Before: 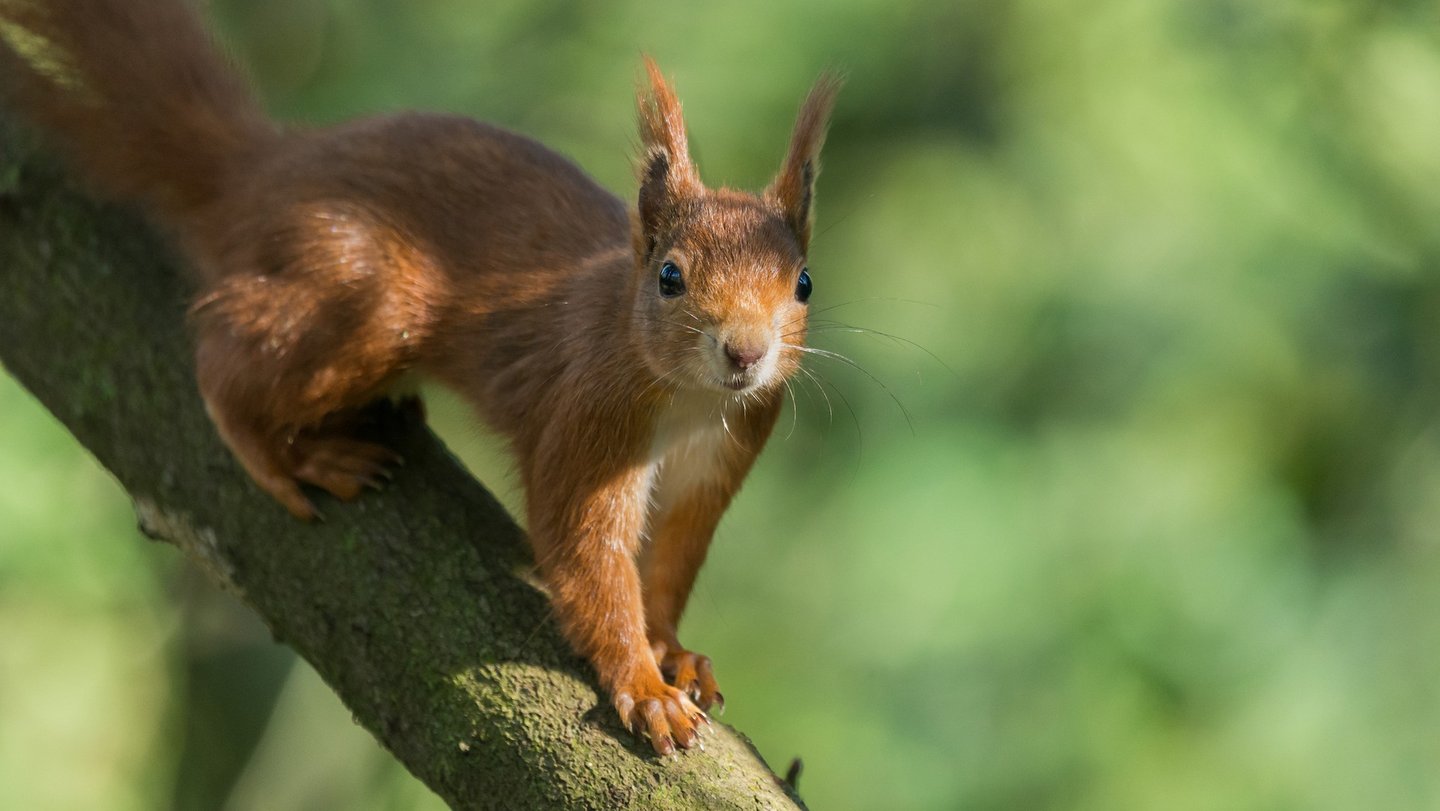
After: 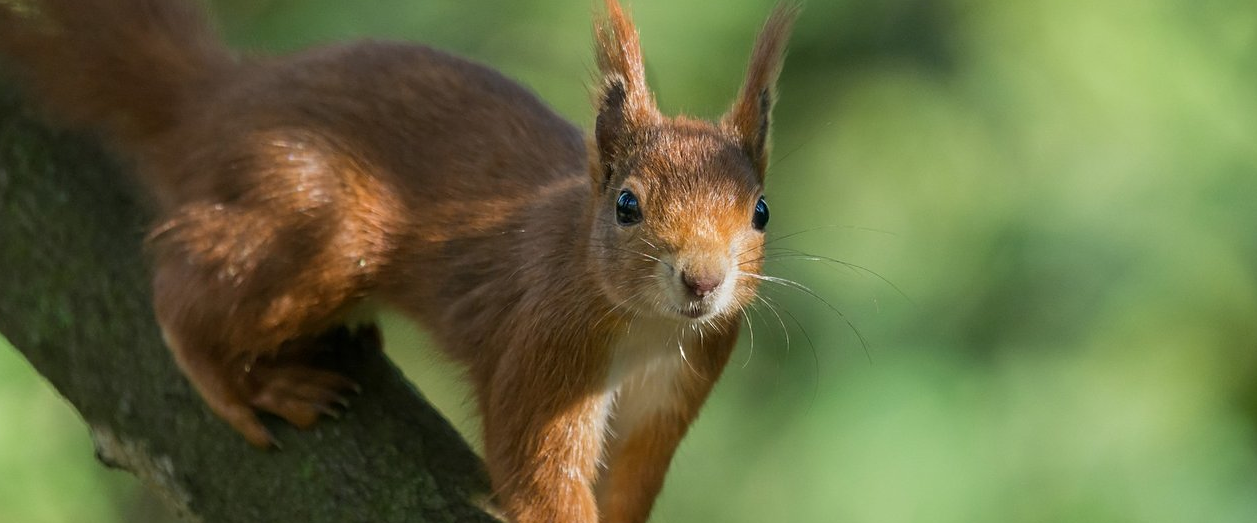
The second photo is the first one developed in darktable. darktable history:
sharpen: amount 0.2
crop: left 3.015%, top 8.969%, right 9.647%, bottom 26.457%
white balance: red 0.986, blue 1.01
